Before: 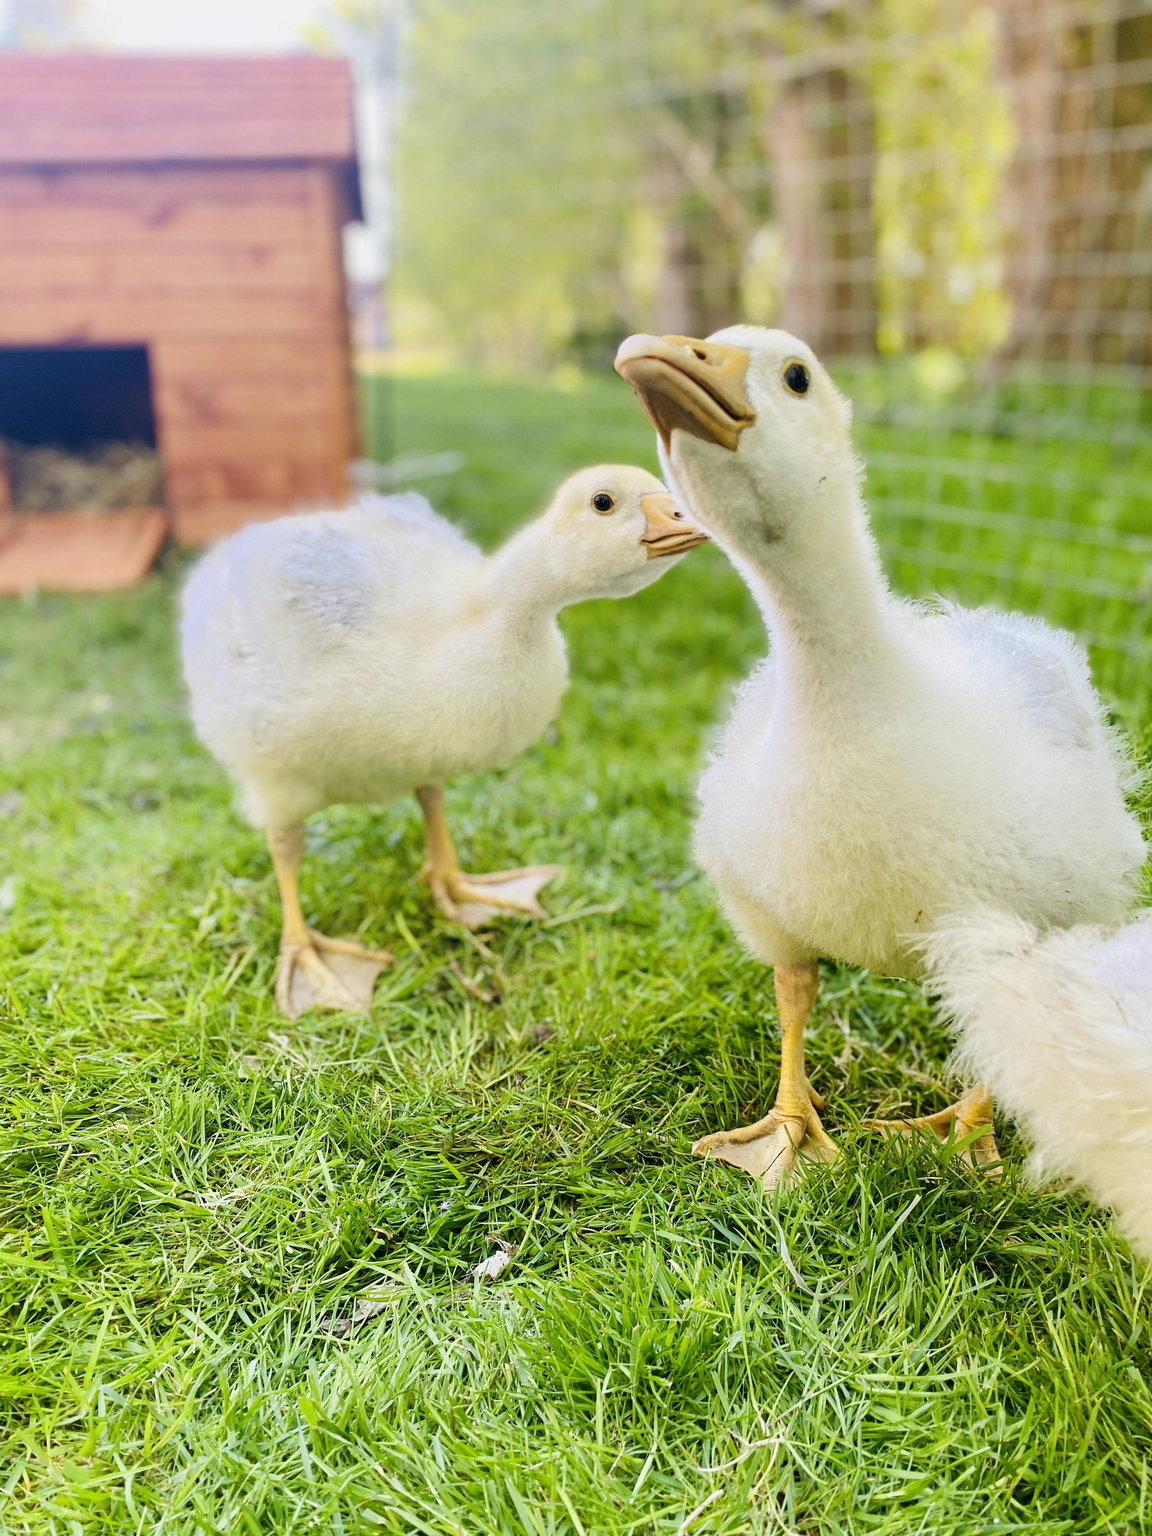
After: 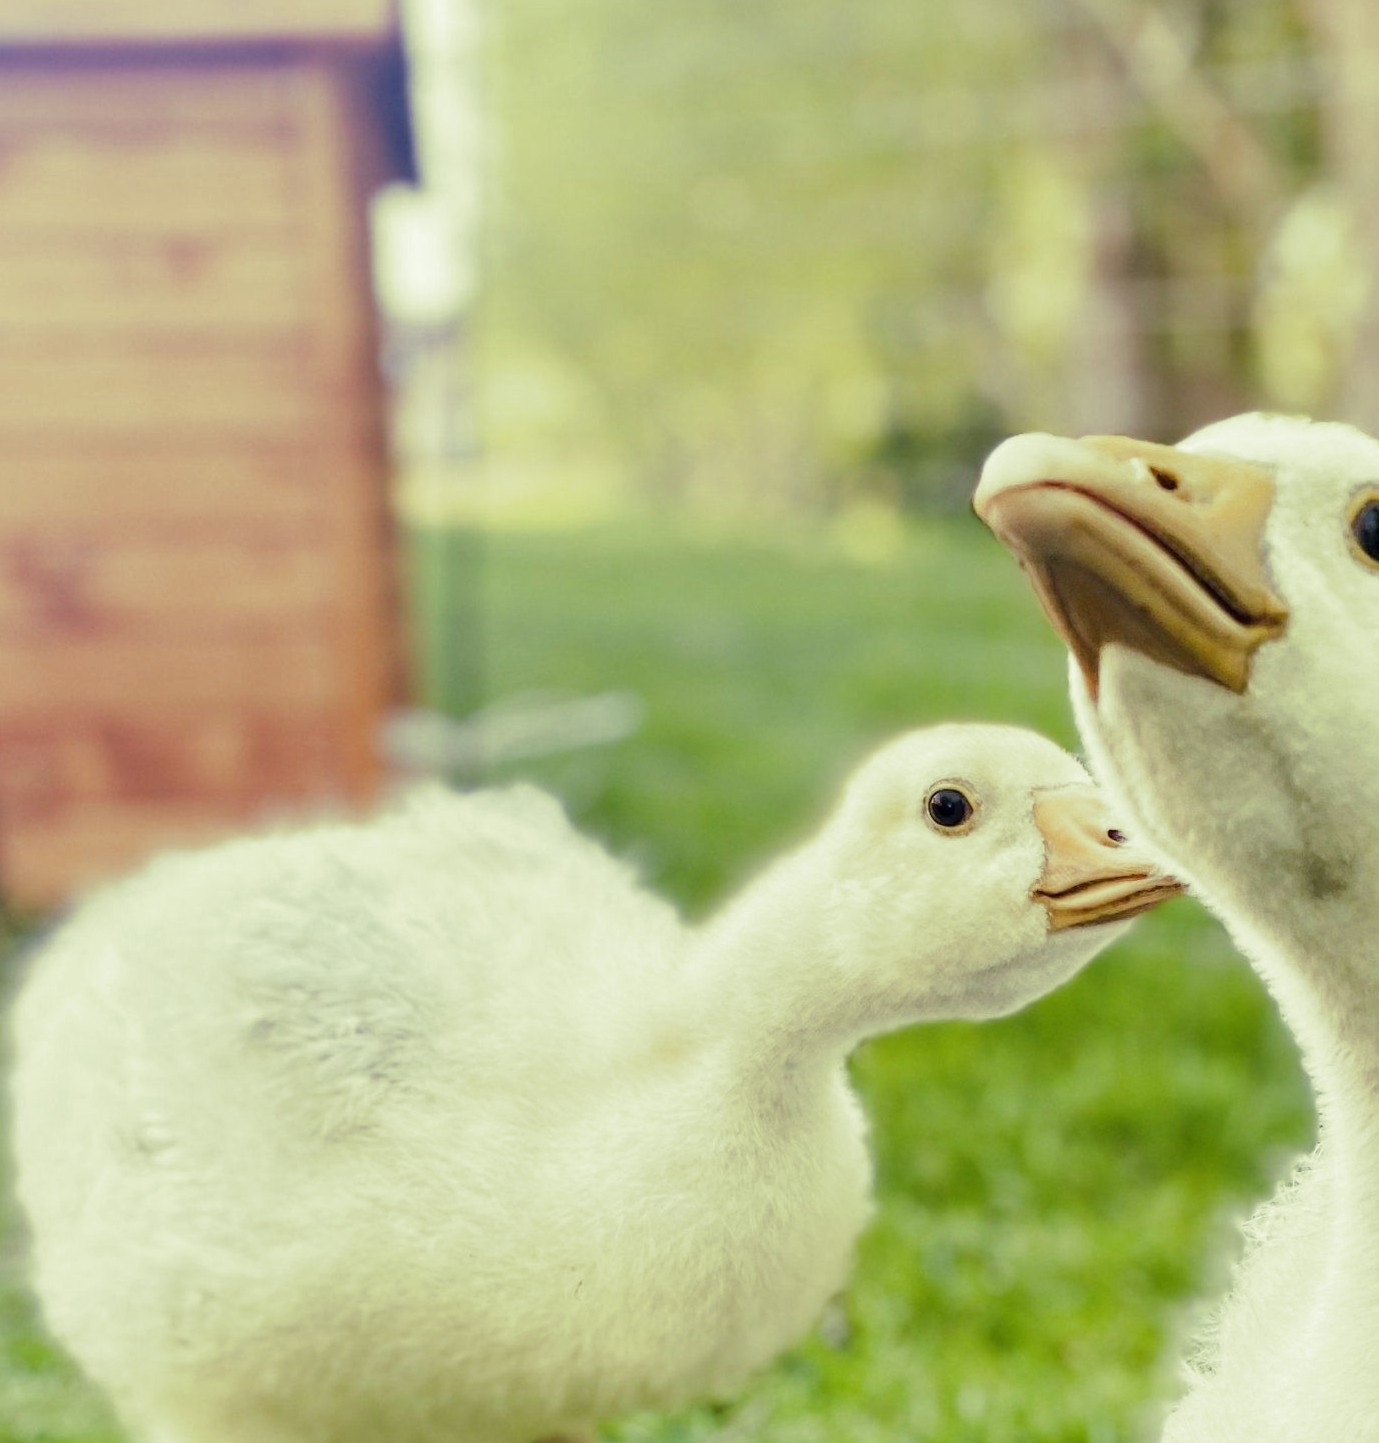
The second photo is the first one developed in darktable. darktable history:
exposure: black level correction 0.001, compensate highlight preservation false
split-toning: shadows › hue 290.82°, shadows › saturation 0.34, highlights › saturation 0.38, balance 0, compress 50%
crop: left 15.306%, top 9.065%, right 30.789%, bottom 48.638%
